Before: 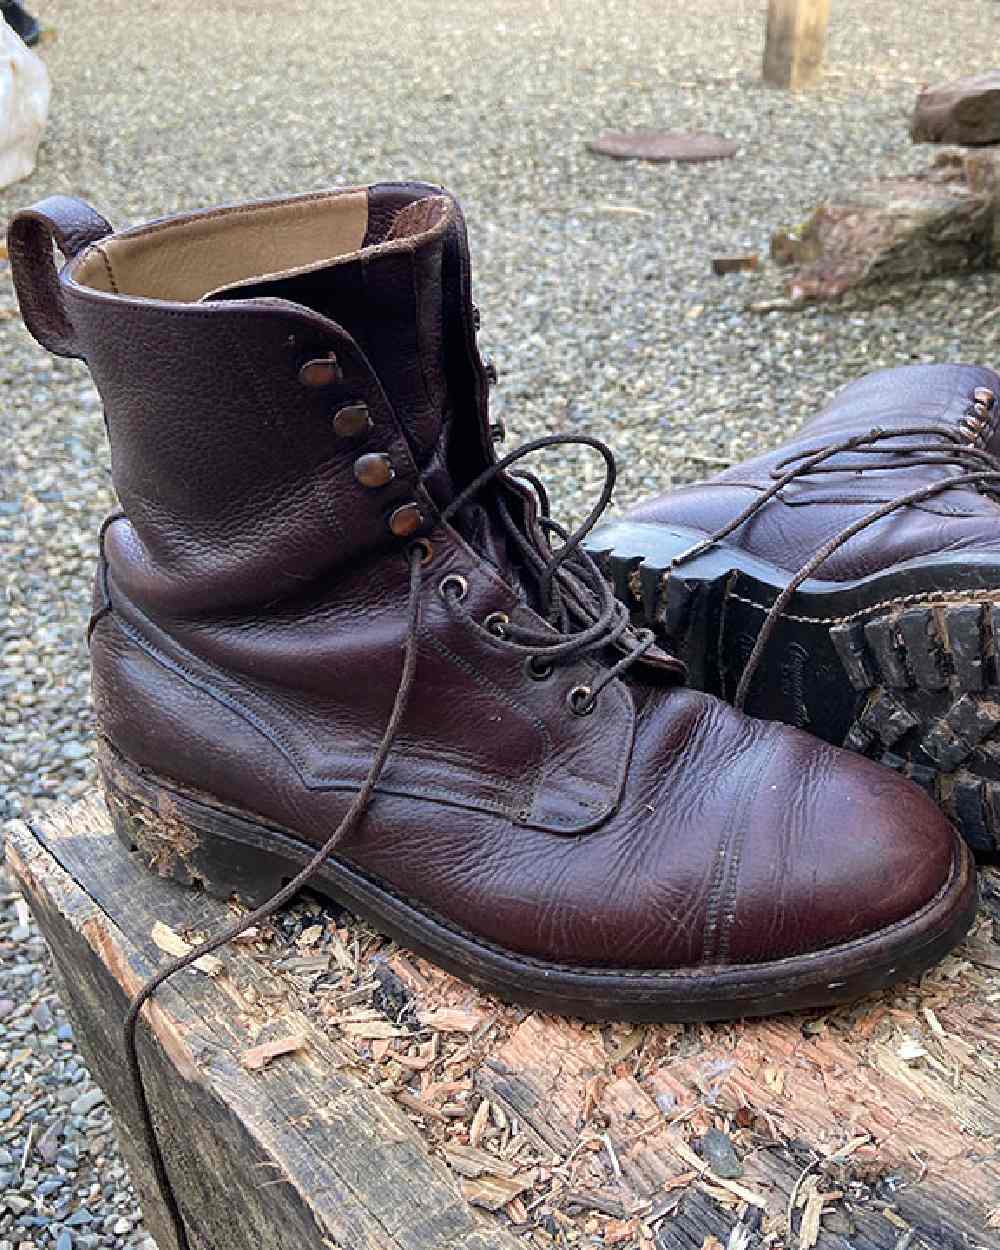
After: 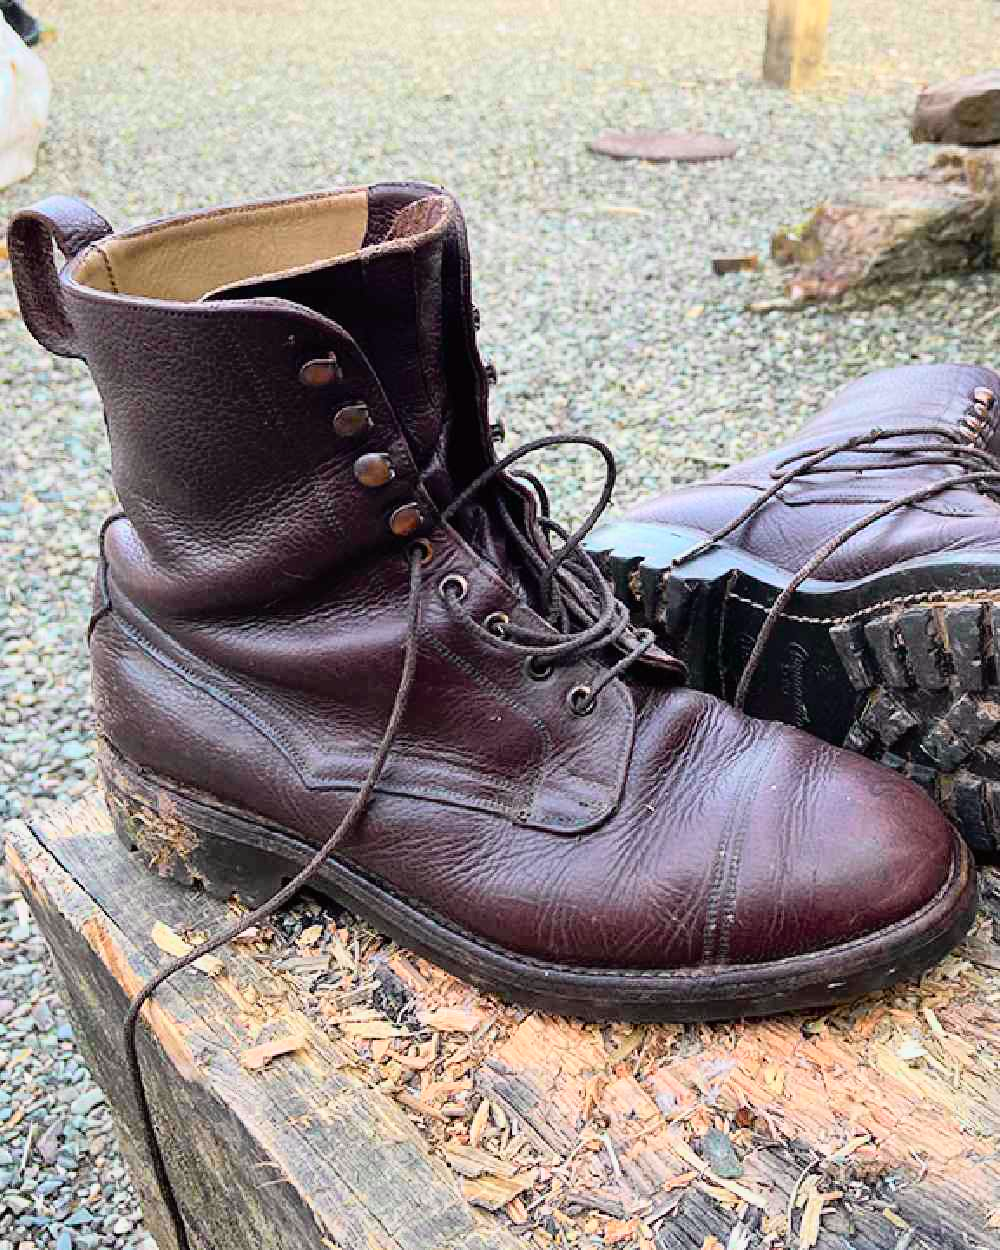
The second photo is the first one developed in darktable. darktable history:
tone curve: curves: ch0 [(0, 0.005) (0.103, 0.097) (0.18, 0.22) (0.4, 0.485) (0.5, 0.612) (0.668, 0.787) (0.823, 0.894) (1, 0.971)]; ch1 [(0, 0) (0.172, 0.123) (0.324, 0.253) (0.396, 0.388) (0.478, 0.461) (0.499, 0.498) (0.522, 0.528) (0.618, 0.649) (0.753, 0.821) (1, 1)]; ch2 [(0, 0) (0.411, 0.424) (0.496, 0.501) (0.515, 0.514) (0.555, 0.585) (0.641, 0.69) (1, 1)], color space Lab, independent channels, preserve colors none
